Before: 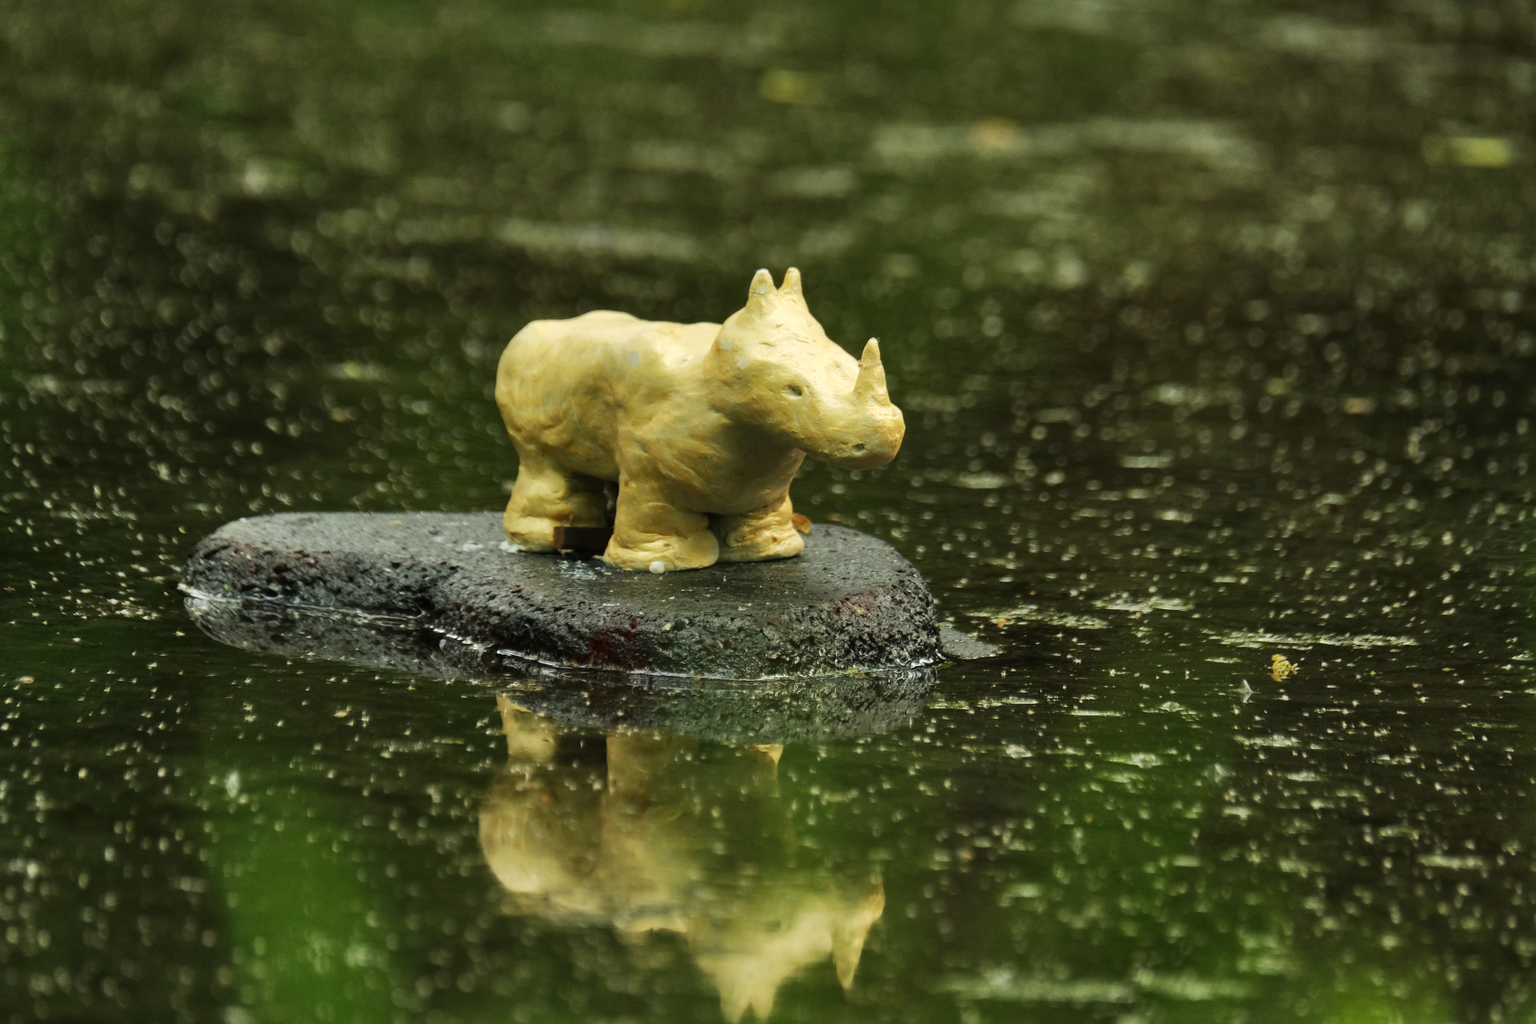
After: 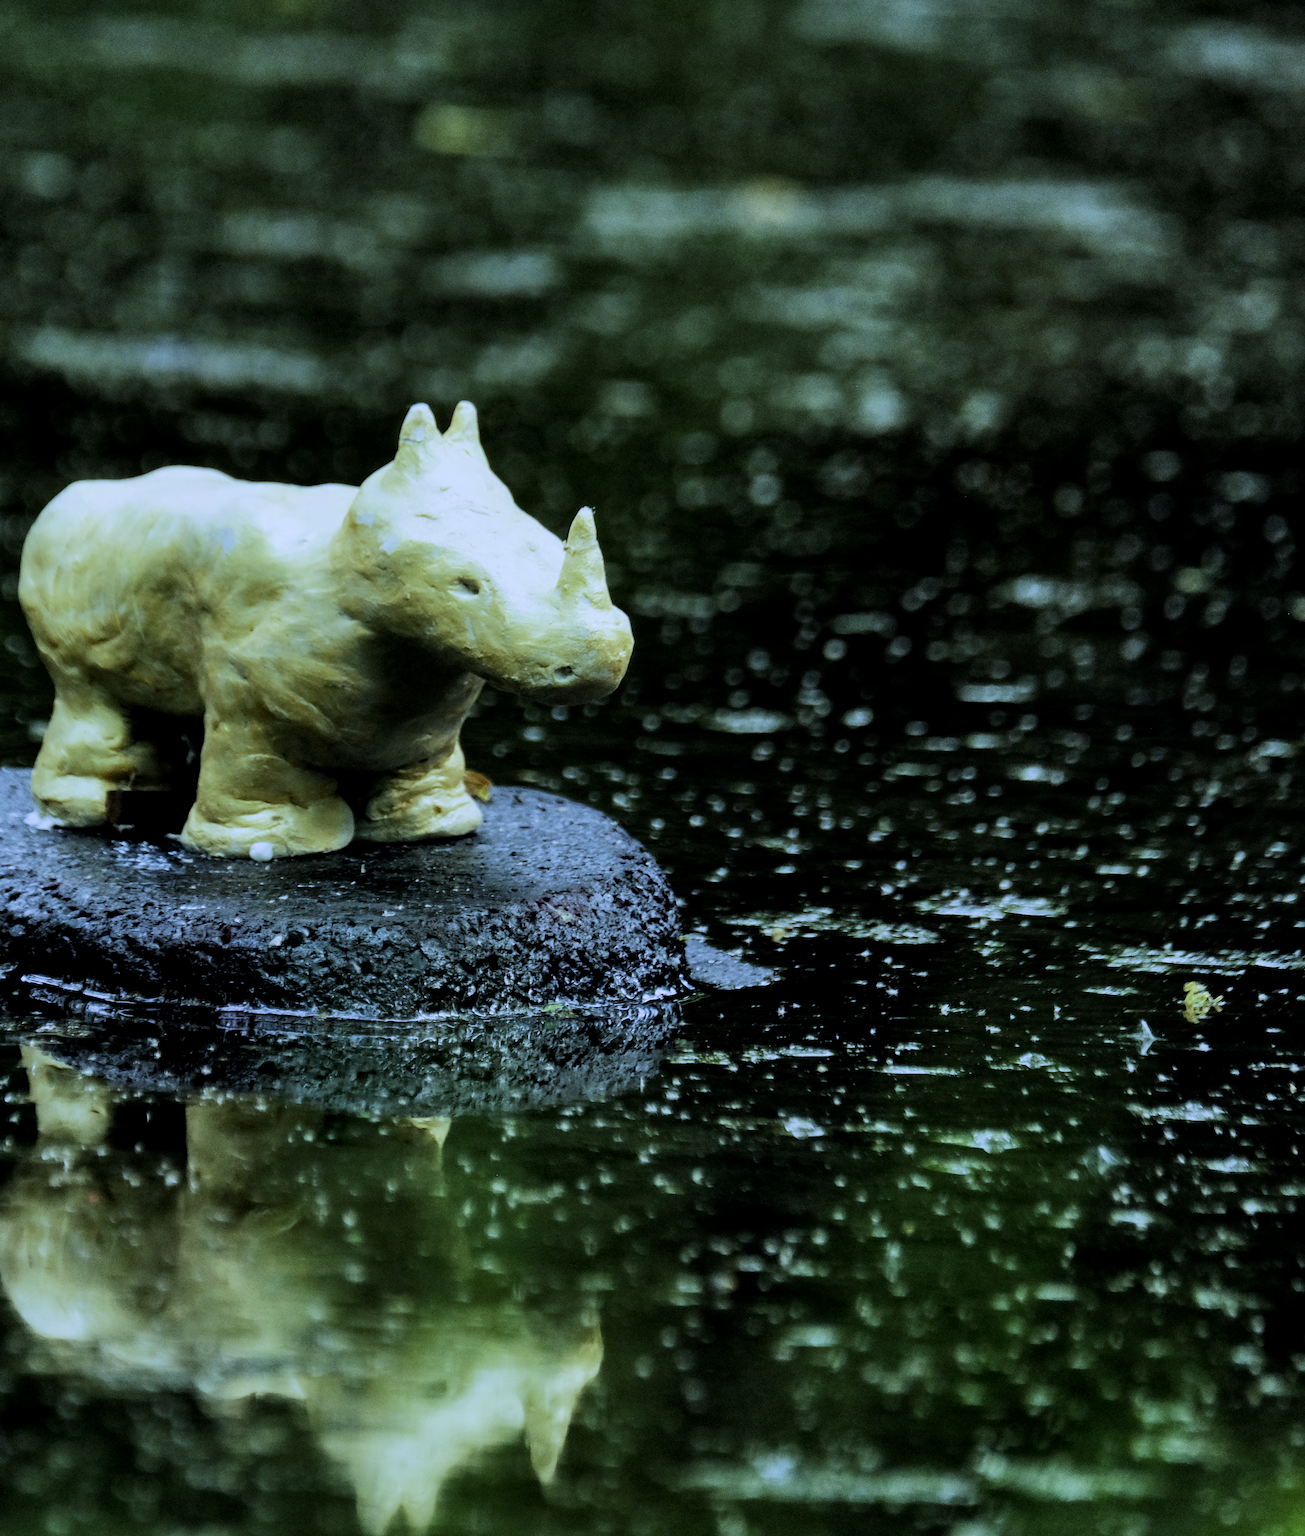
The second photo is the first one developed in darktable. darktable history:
filmic rgb: black relative exposure -5 EV, hardness 2.88, contrast 1.4, highlights saturation mix -30%
tone equalizer: on, module defaults
crop: left 31.458%, top 0%, right 11.876%
local contrast: highlights 100%, shadows 100%, detail 120%, midtone range 0.2
white balance: red 0.766, blue 1.537
